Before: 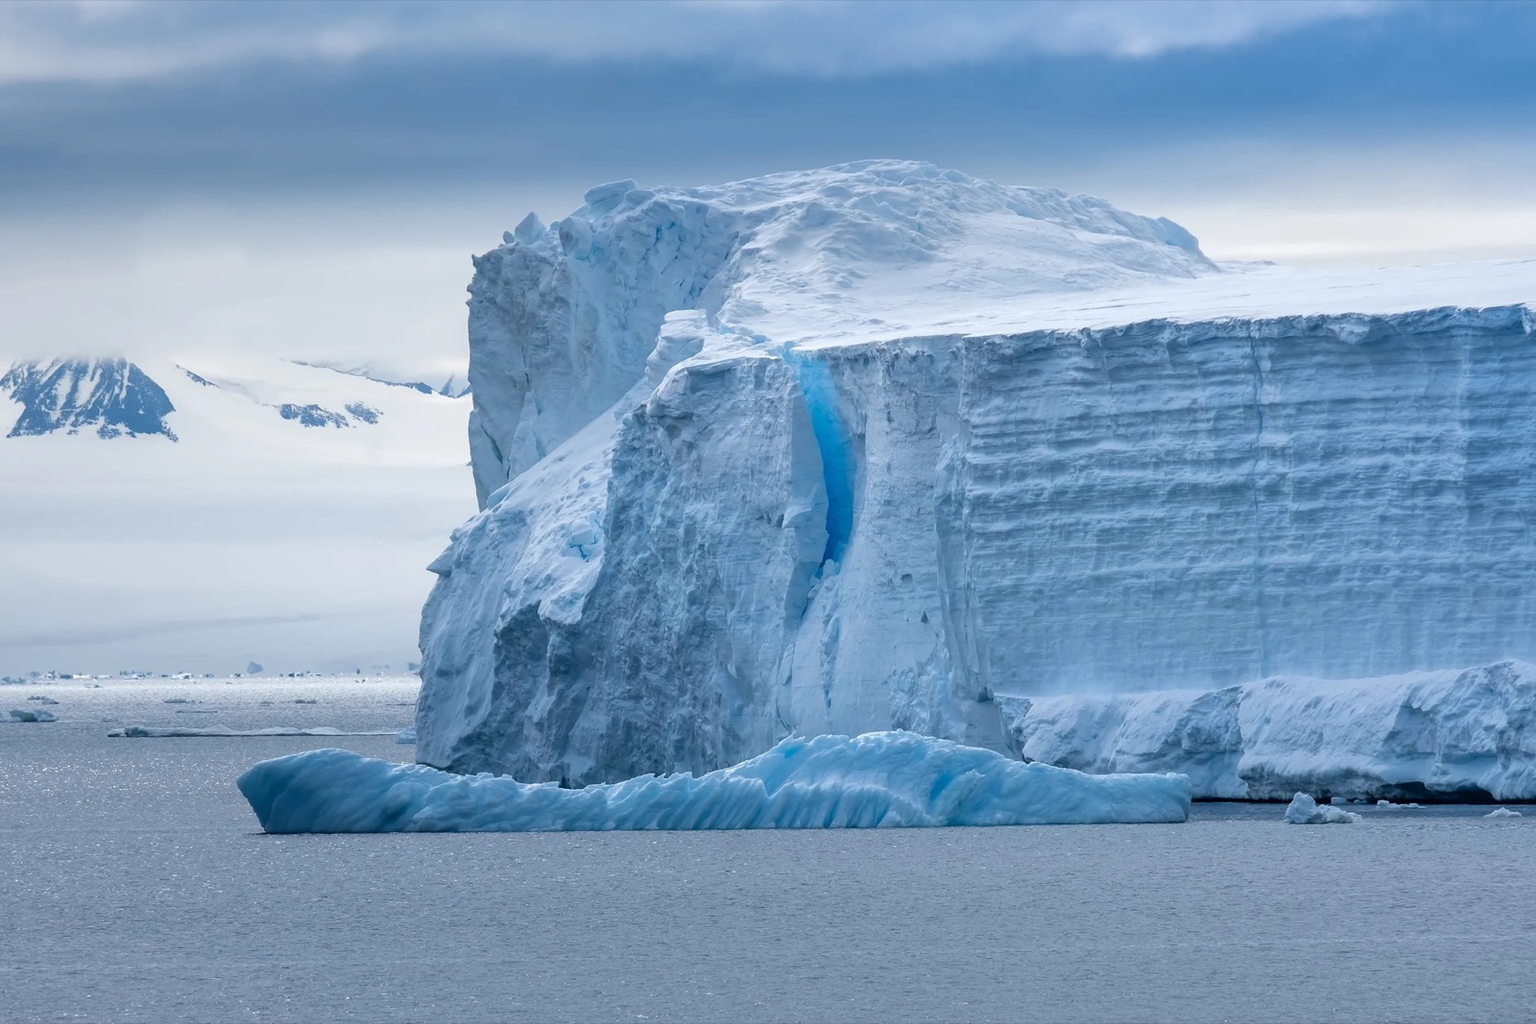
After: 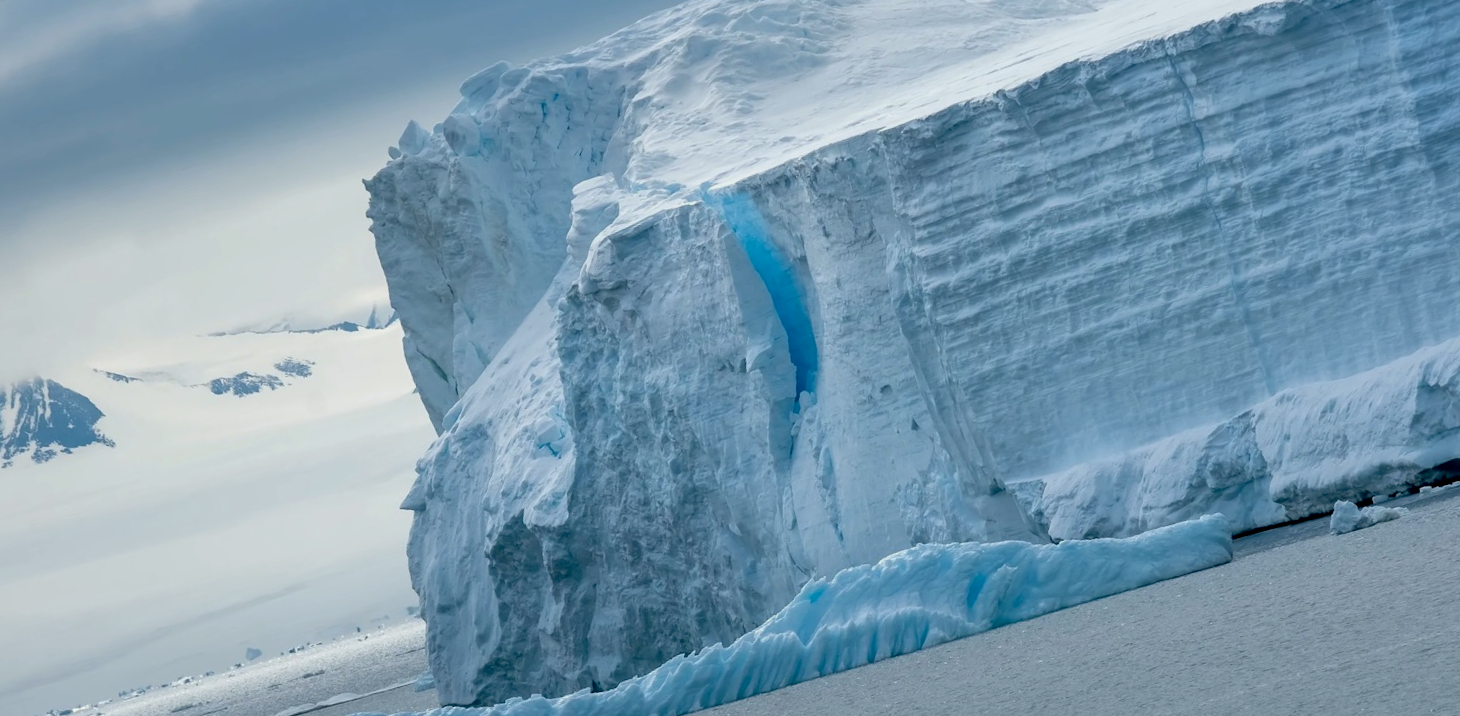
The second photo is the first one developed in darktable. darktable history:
exposure: black level correction 0.011, compensate highlight preservation false
color balance: mode lift, gamma, gain (sRGB), lift [1.04, 1, 1, 0.97], gamma [1.01, 1, 1, 0.97], gain [0.96, 1, 1, 0.97]
rotate and perspective: rotation -14.8°, crop left 0.1, crop right 0.903, crop top 0.25, crop bottom 0.748
